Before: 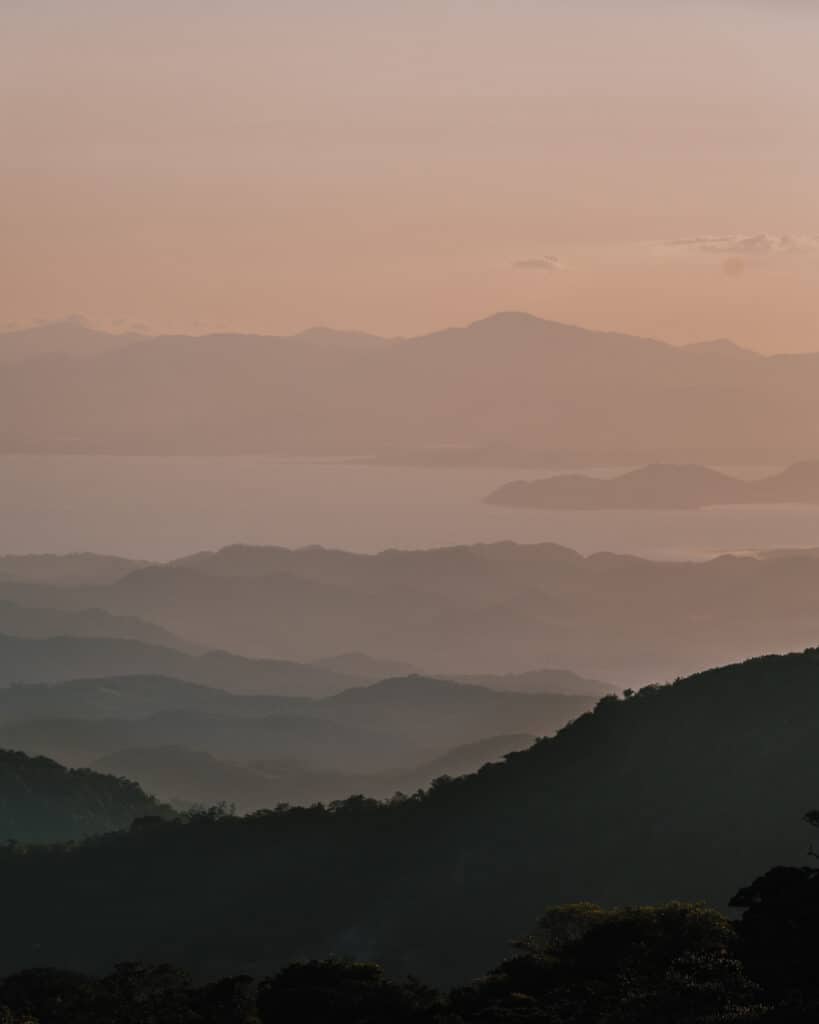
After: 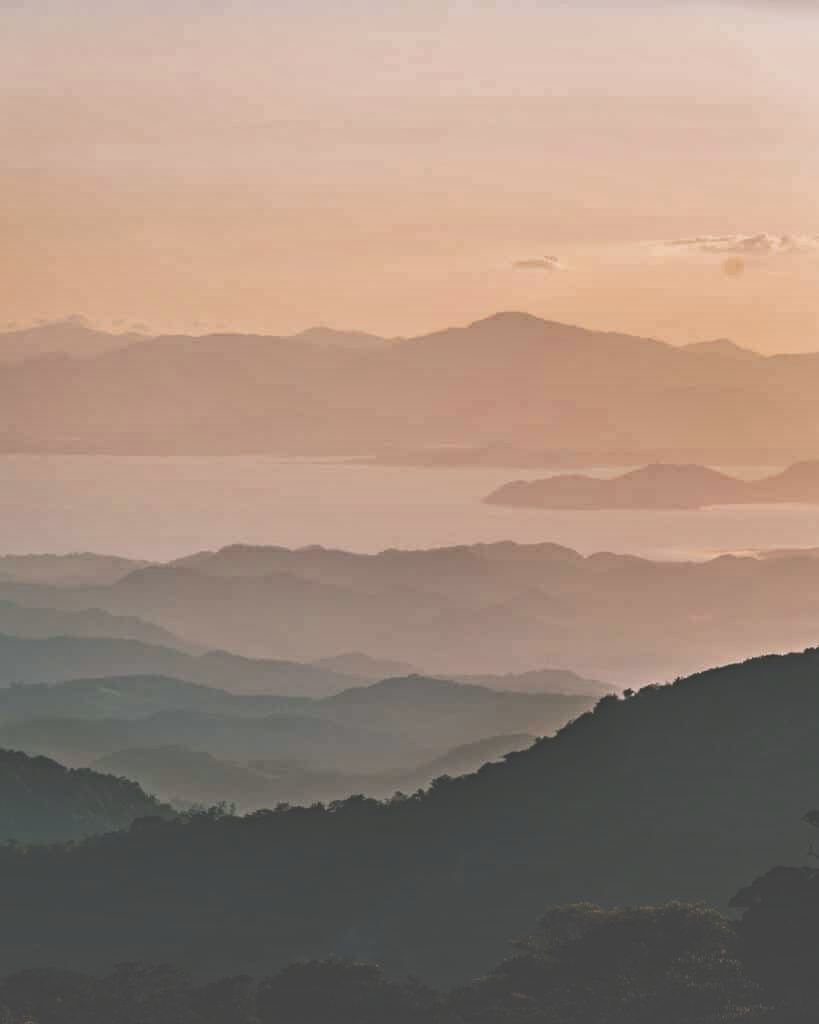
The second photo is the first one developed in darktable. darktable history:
haze removal: strength 0.254, distance 0.248, compatibility mode true, adaptive false
shadows and highlights: radius 117.77, shadows 42.46, highlights -62.22, soften with gaussian
tone curve: curves: ch0 [(0, 0) (0.003, 0.002) (0.011, 0.002) (0.025, 0.002) (0.044, 0.002) (0.069, 0.002) (0.1, 0.003) (0.136, 0.008) (0.177, 0.03) (0.224, 0.058) (0.277, 0.139) (0.335, 0.233) (0.399, 0.363) (0.468, 0.506) (0.543, 0.649) (0.623, 0.781) (0.709, 0.88) (0.801, 0.956) (0.898, 0.994) (1, 1)], preserve colors none
tone equalizer: on, module defaults
exposure: black level correction -0.087, compensate highlight preservation false
